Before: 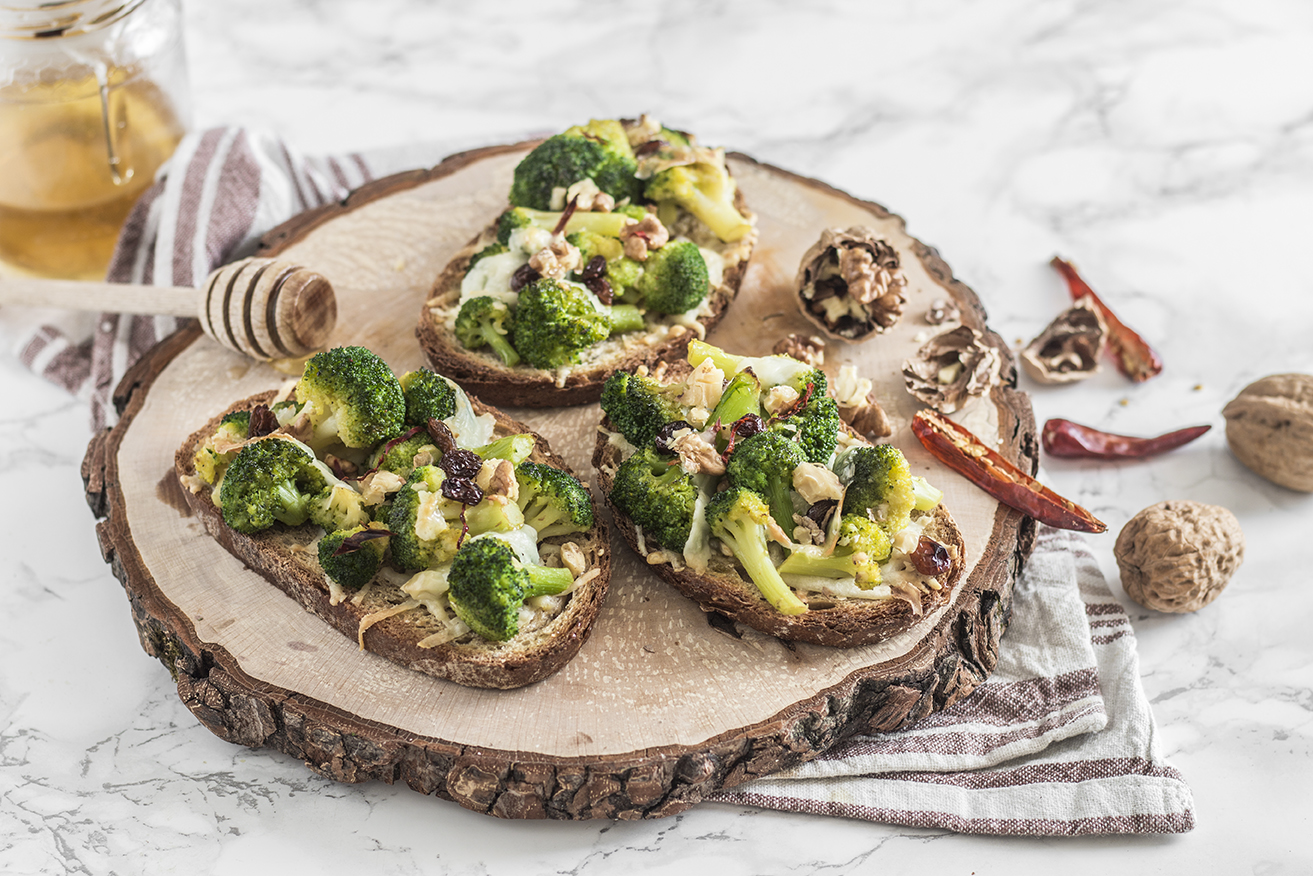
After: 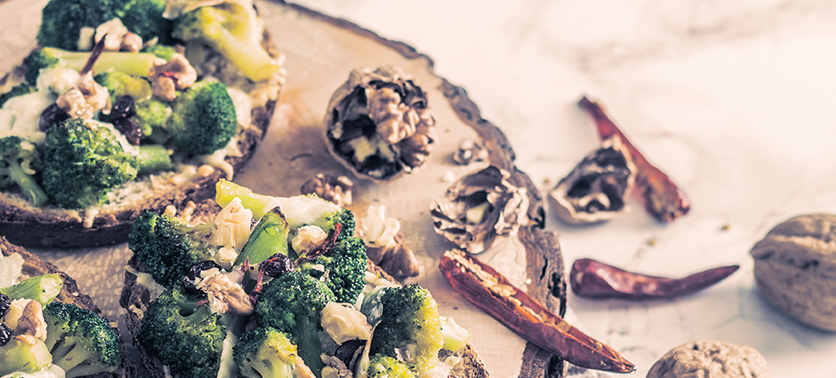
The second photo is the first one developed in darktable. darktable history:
split-toning: shadows › hue 226.8°, shadows › saturation 0.56, highlights › hue 28.8°, balance -40, compress 0%
crop: left 36.005%, top 18.293%, right 0.31%, bottom 38.444%
